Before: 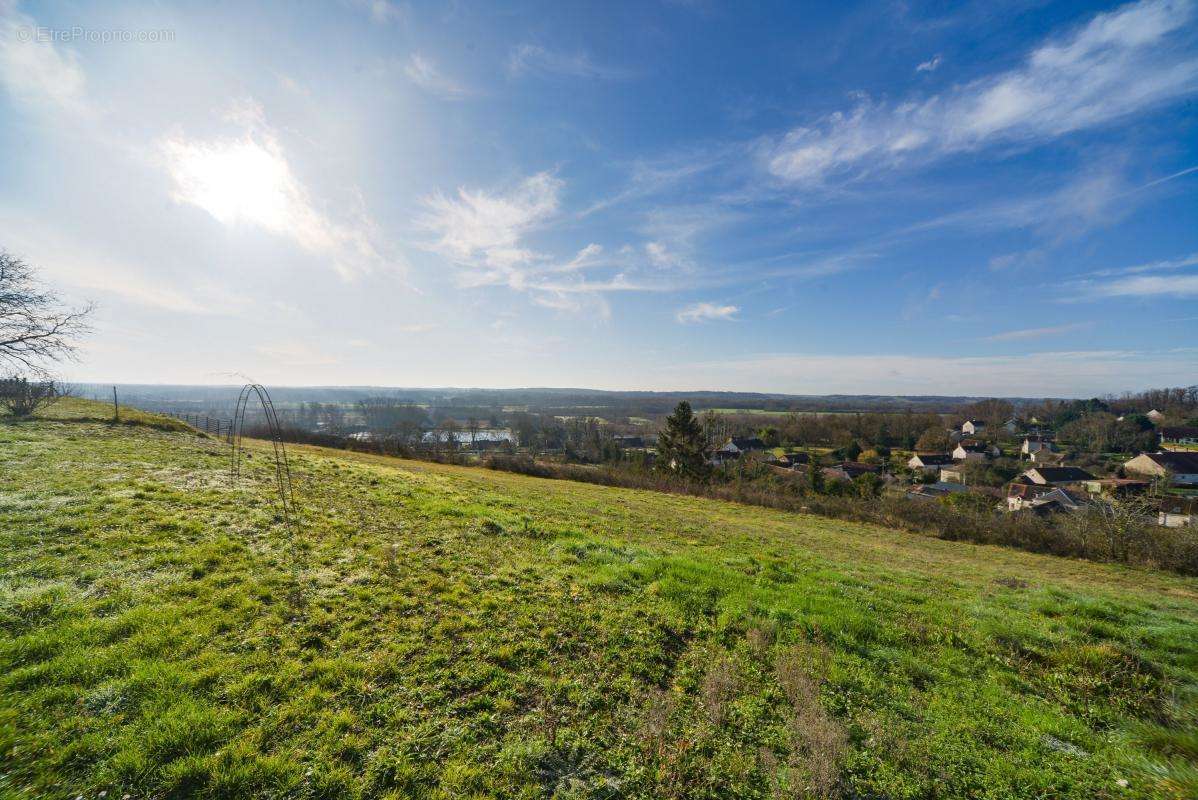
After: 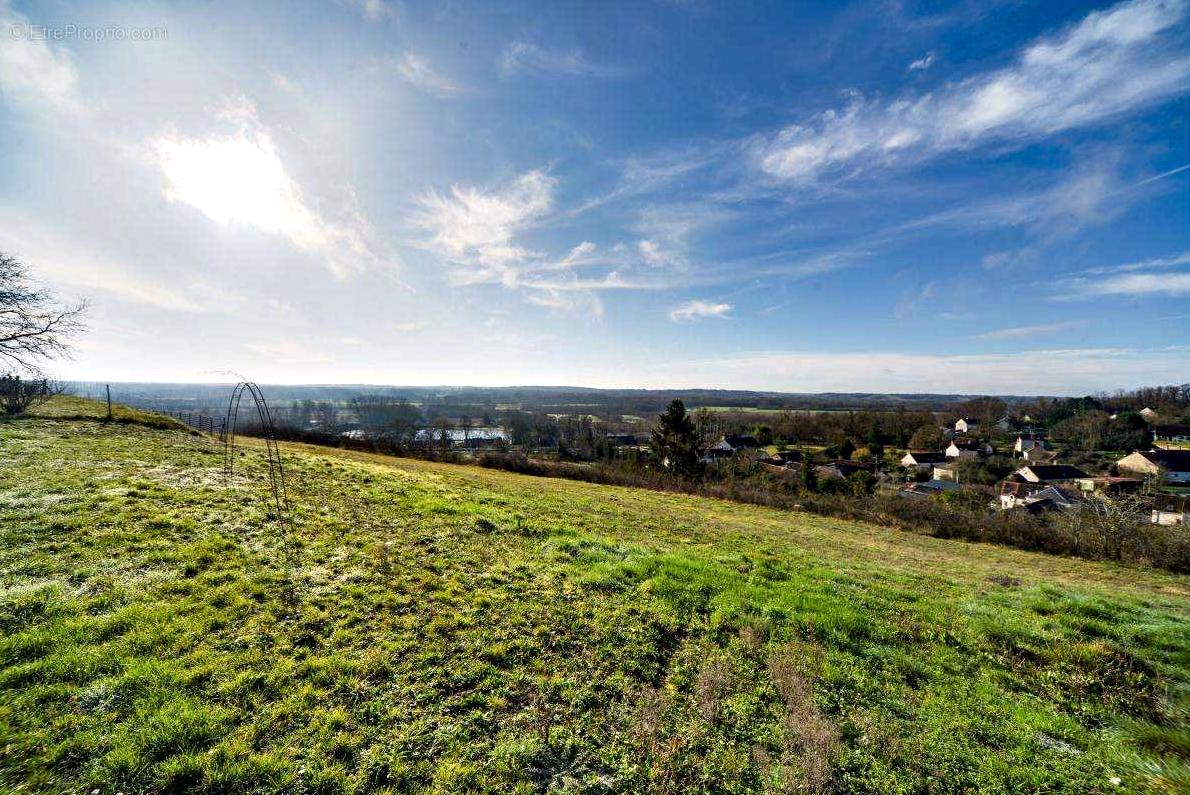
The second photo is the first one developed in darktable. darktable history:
contrast equalizer: octaves 7, y [[0.6 ×6], [0.55 ×6], [0 ×6], [0 ×6], [0 ×6]]
crop and rotate: left 0.61%, top 0.286%, bottom 0.251%
